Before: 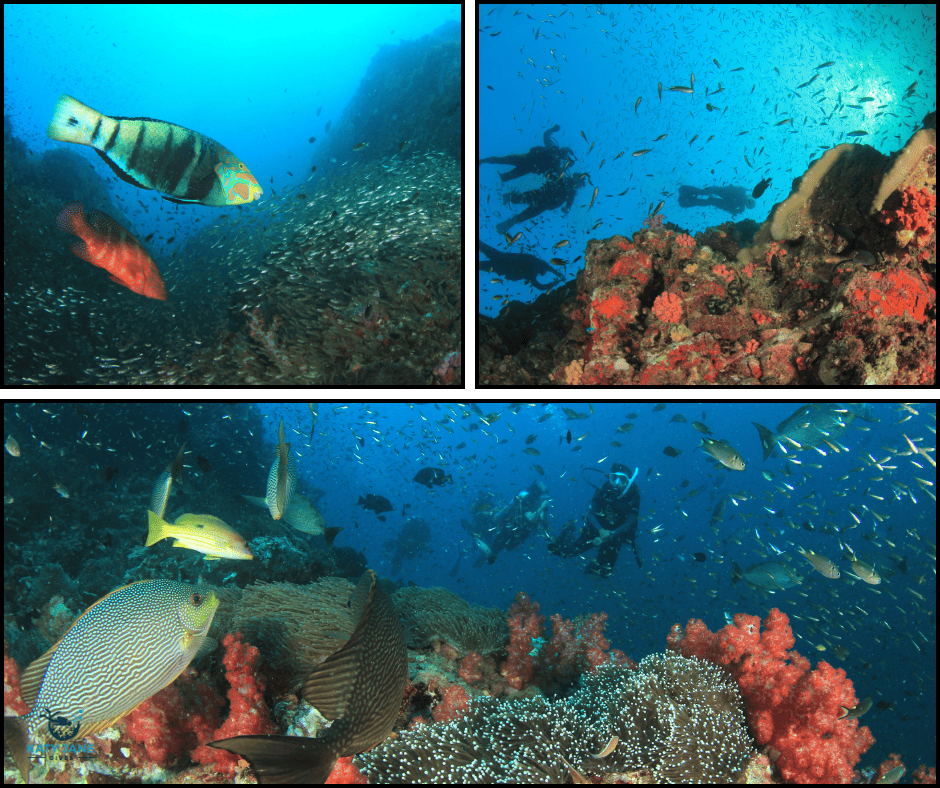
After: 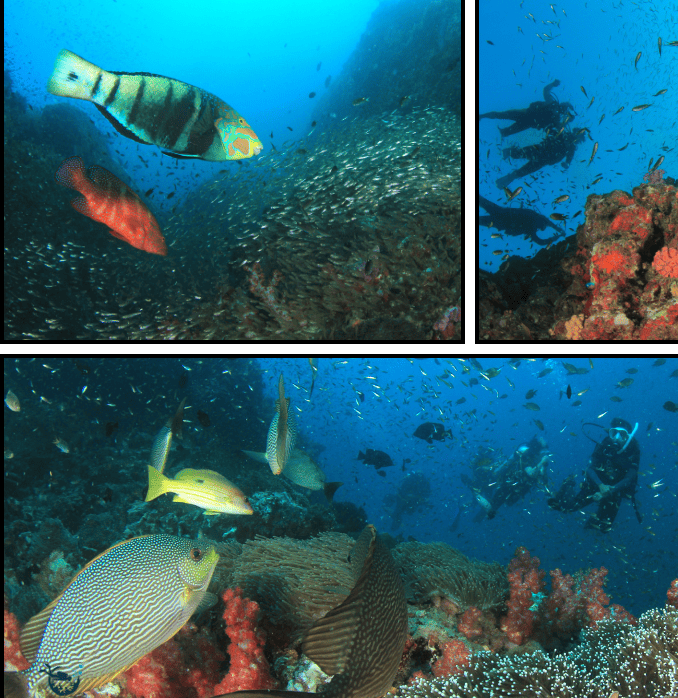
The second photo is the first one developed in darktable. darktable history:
crop: top 5.794%, right 27.849%, bottom 5.531%
